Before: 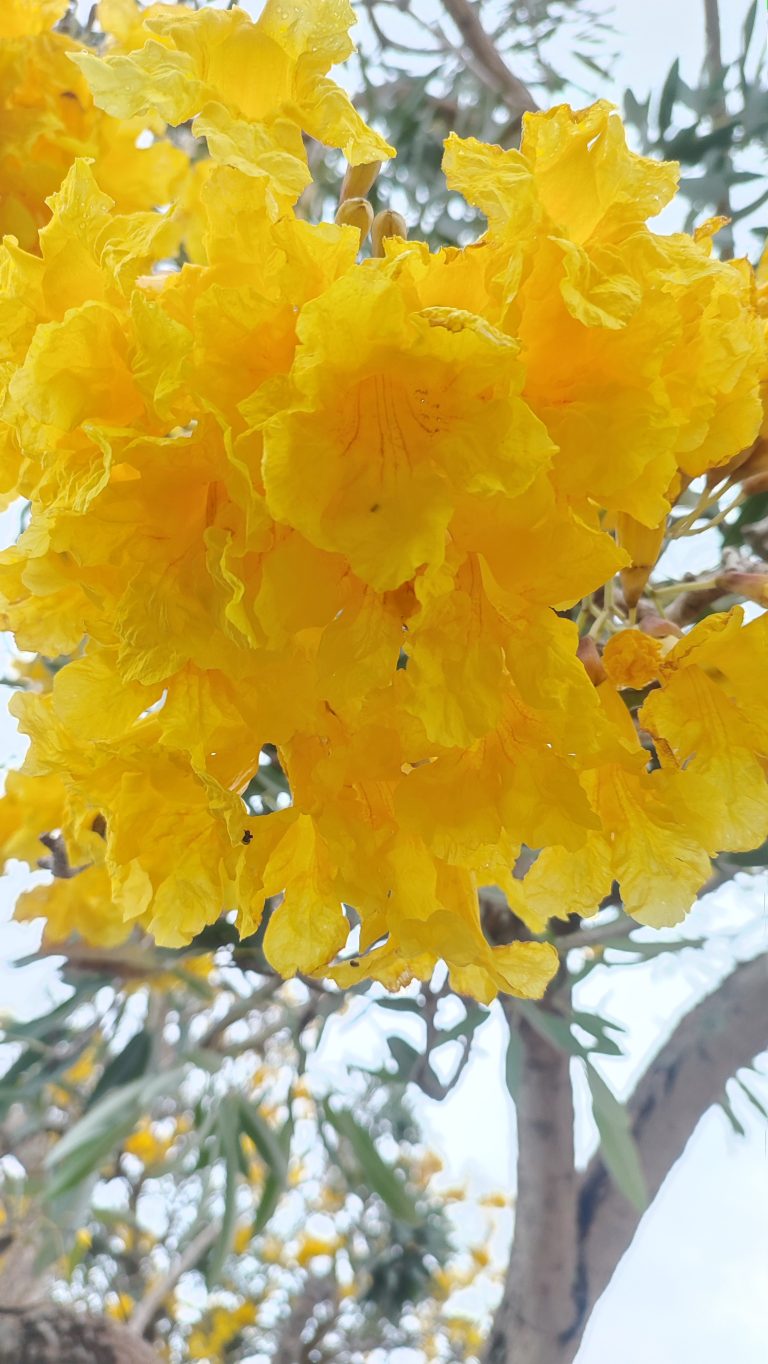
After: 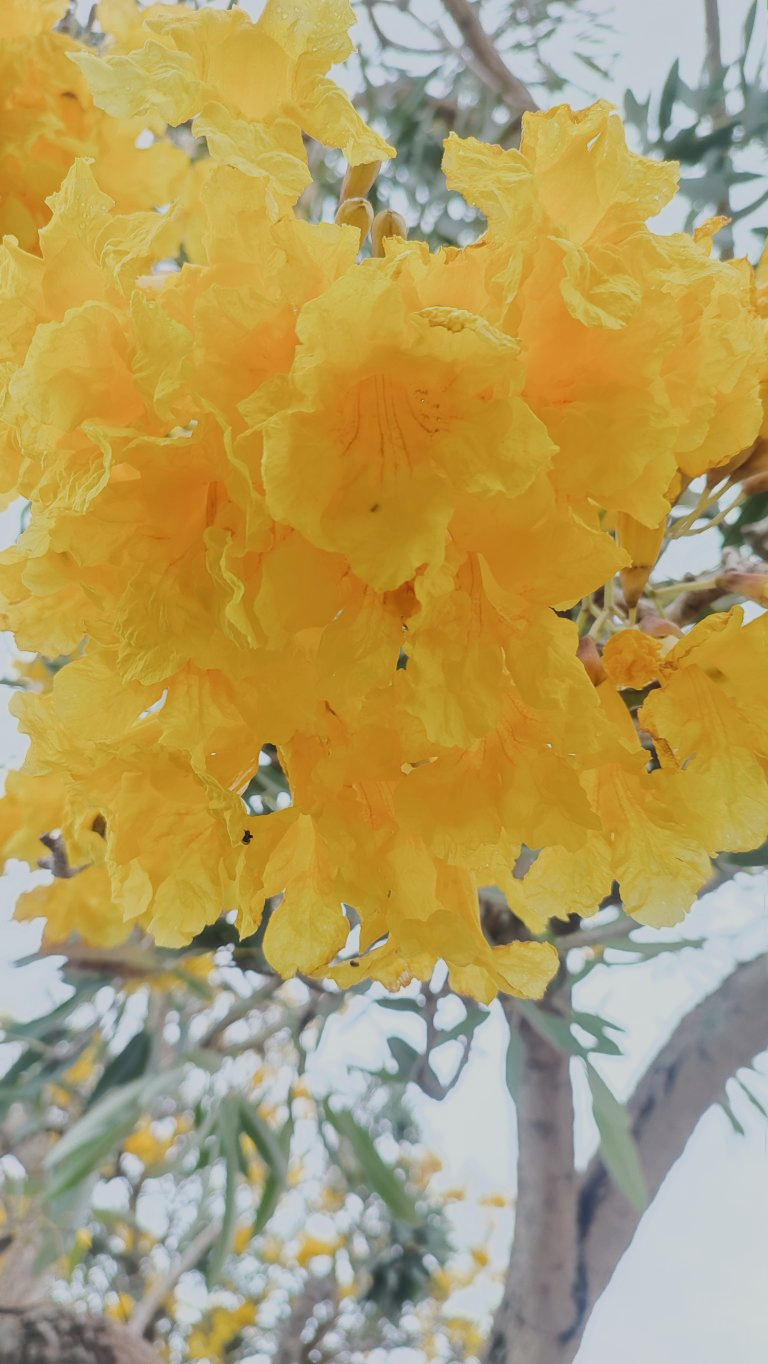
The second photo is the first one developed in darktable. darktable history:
filmic rgb: black relative exposure -7.65 EV, white relative exposure 4.56 EV, hardness 3.61, add noise in highlights 0.001, preserve chrominance luminance Y, color science v3 (2019), use custom middle-gray values true, iterations of high-quality reconstruction 0, contrast in highlights soft
